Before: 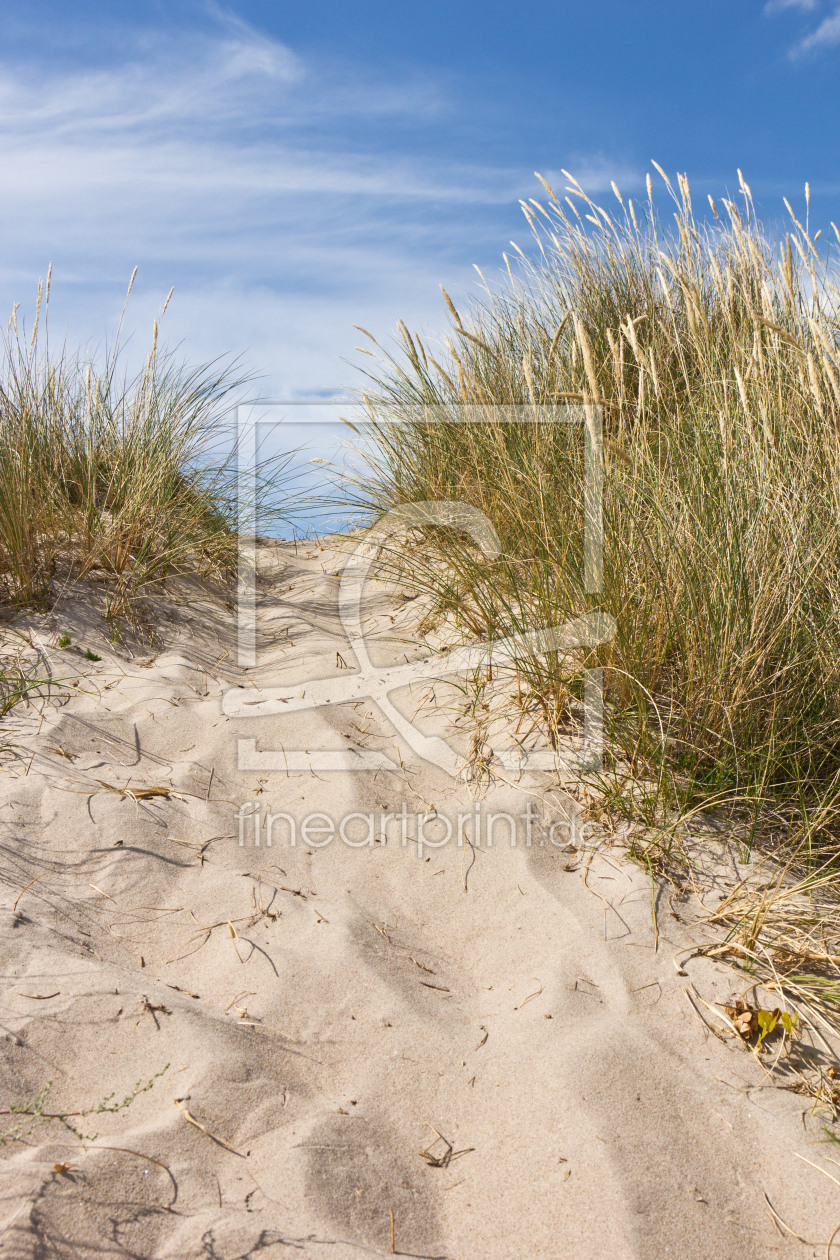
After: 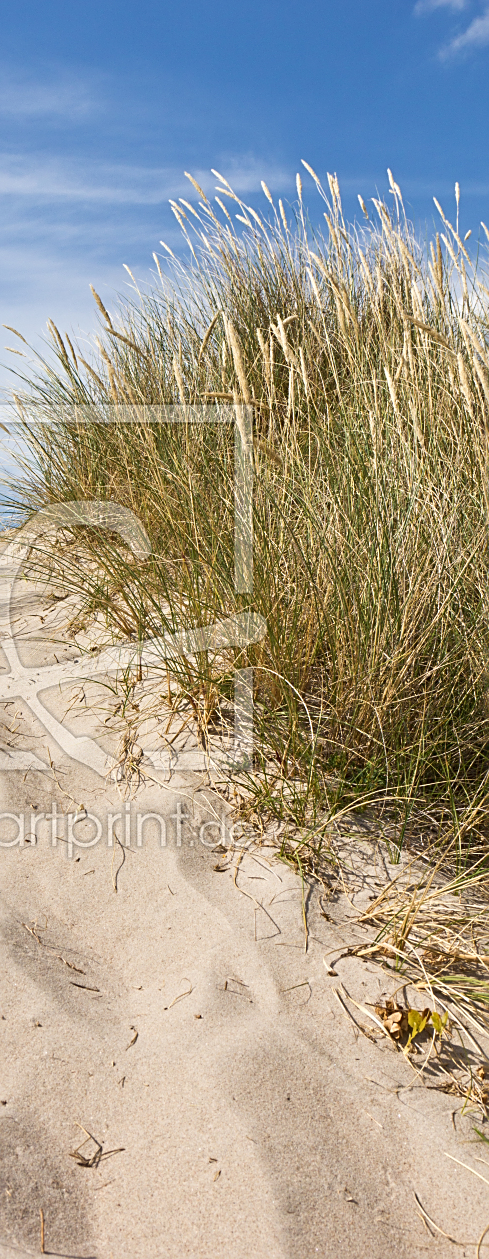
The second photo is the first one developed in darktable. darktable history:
crop: left 41.71%
sharpen: on, module defaults
